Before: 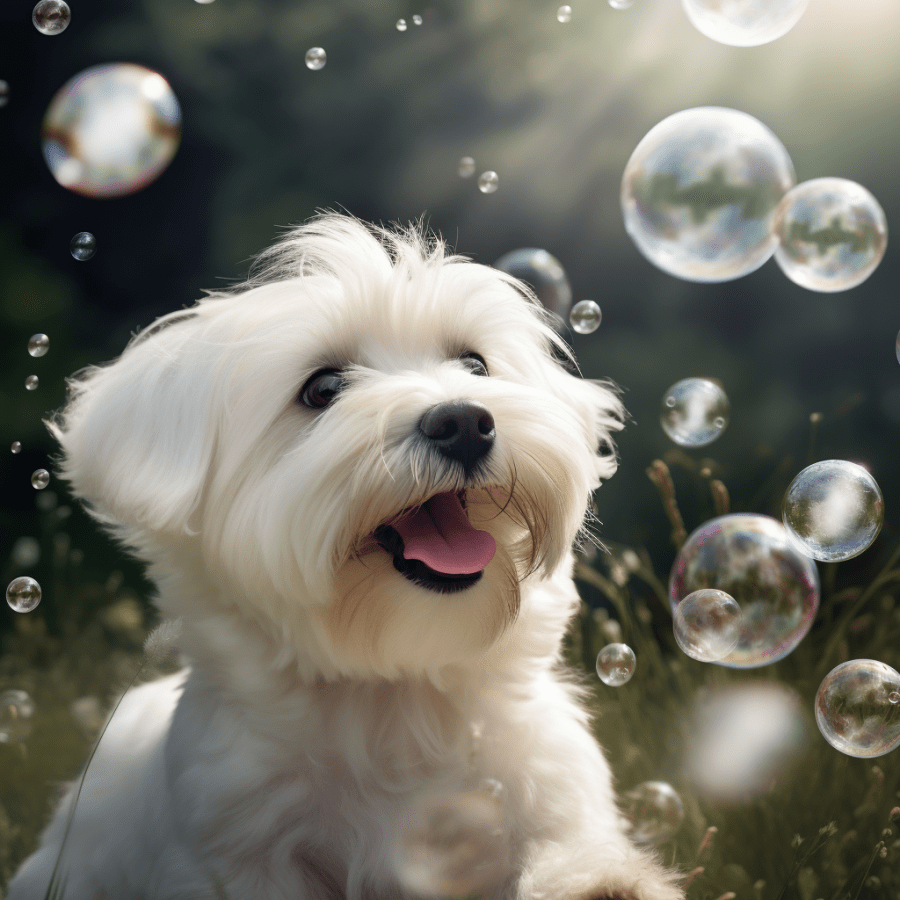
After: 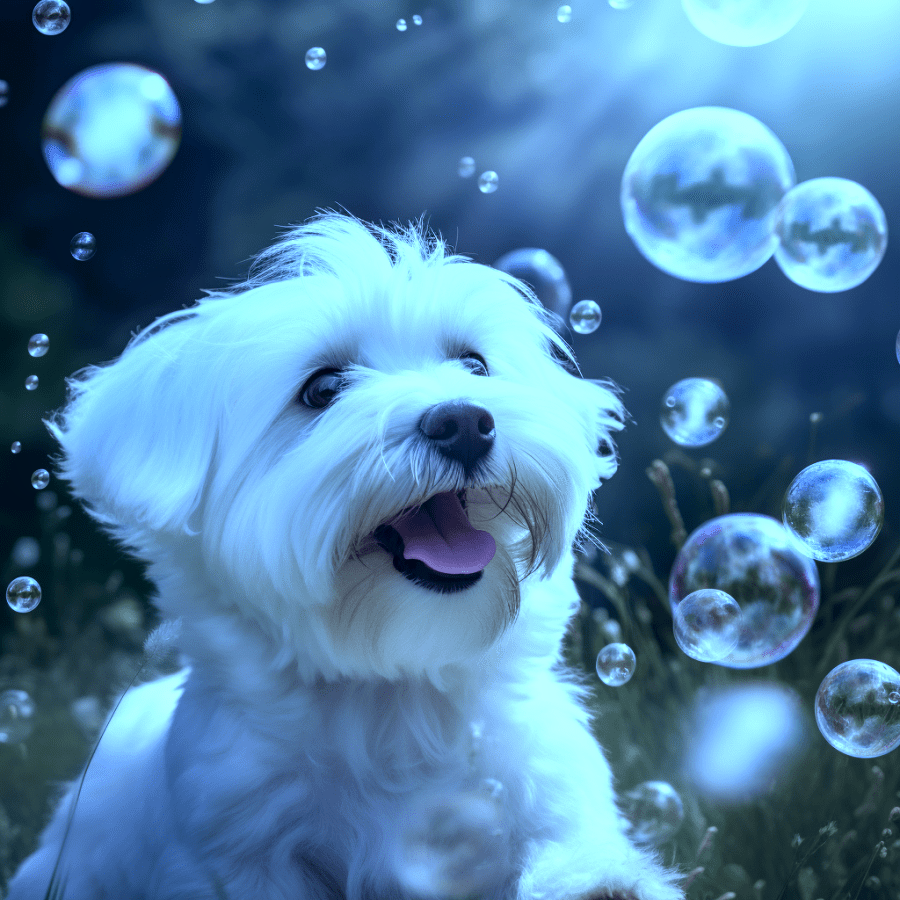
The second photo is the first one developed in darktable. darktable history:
local contrast: on, module defaults
color balance: mode lift, gamma, gain (sRGB), lift [0.997, 0.979, 1.021, 1.011], gamma [1, 1.084, 0.916, 0.998], gain [1, 0.87, 1.13, 1.101], contrast 4.55%, contrast fulcrum 38.24%, output saturation 104.09%
white balance: red 0.766, blue 1.537
color correction: highlights a* 0.207, highlights b* 2.7, shadows a* -0.874, shadows b* -4.78
